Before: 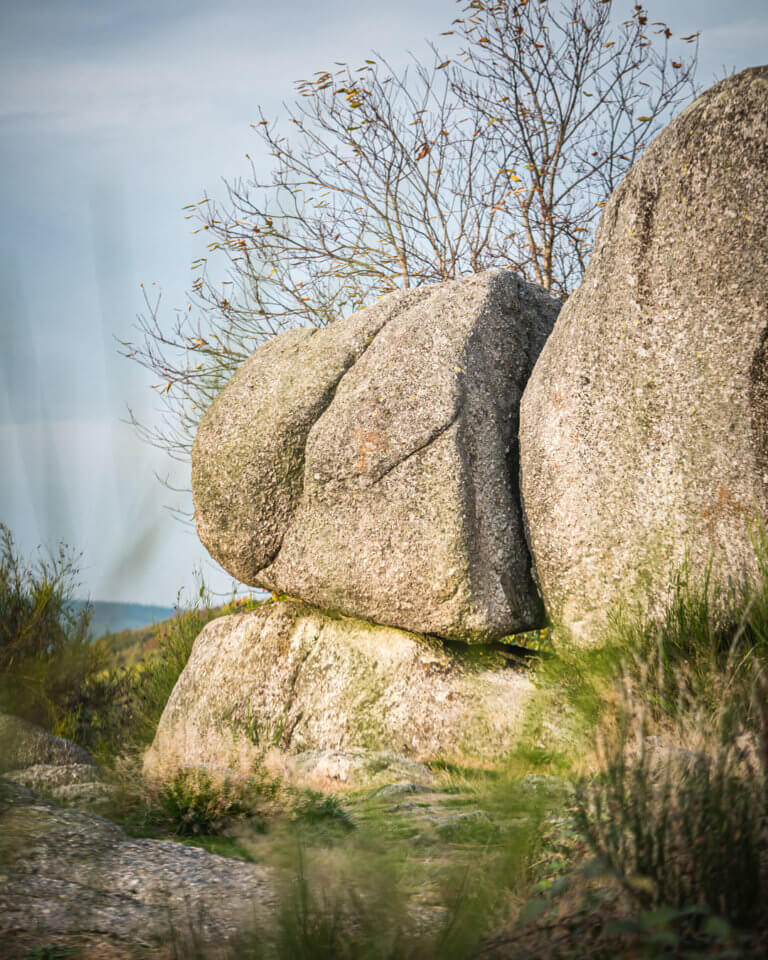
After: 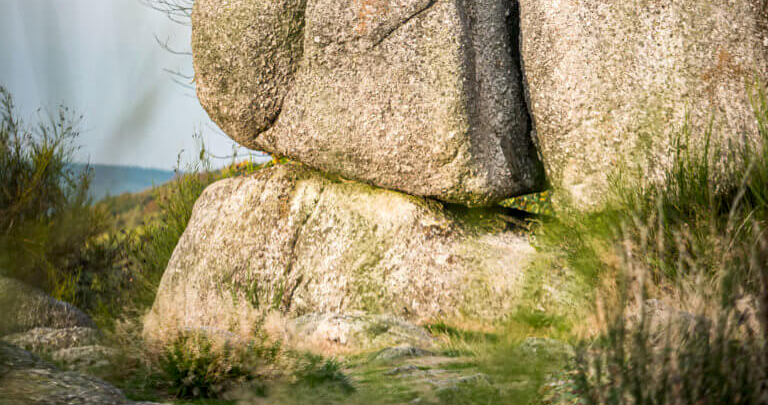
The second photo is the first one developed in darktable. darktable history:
crop: top 45.551%, bottom 12.262%
exposure: black level correction 0.005, exposure 0.014 EV, compensate highlight preservation false
